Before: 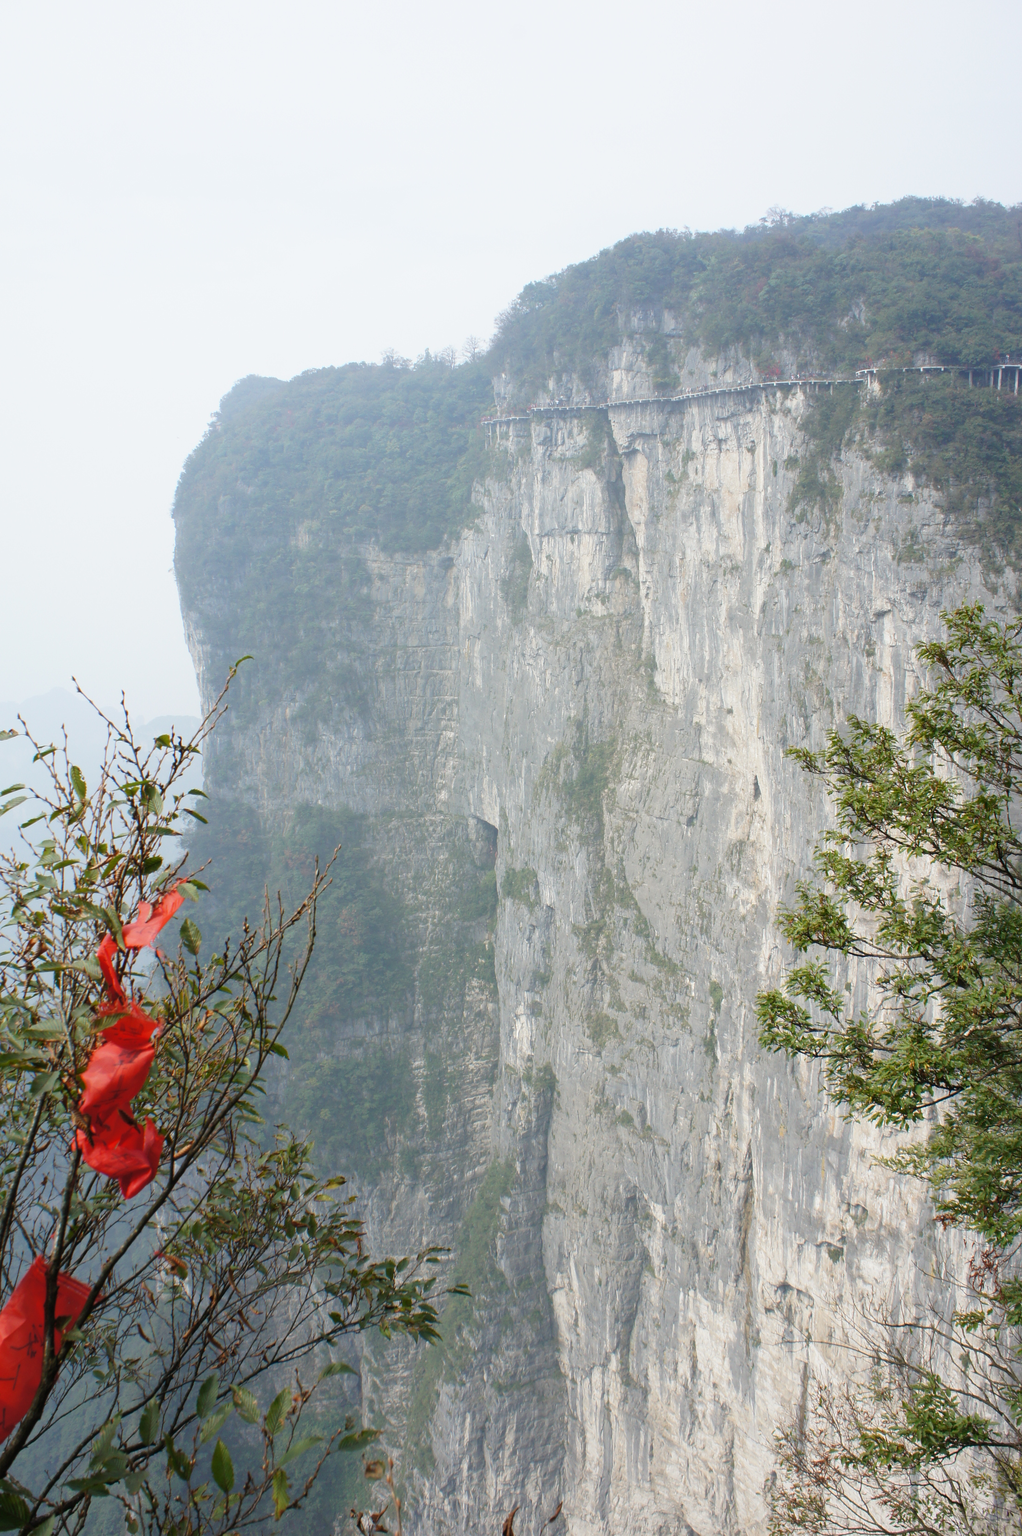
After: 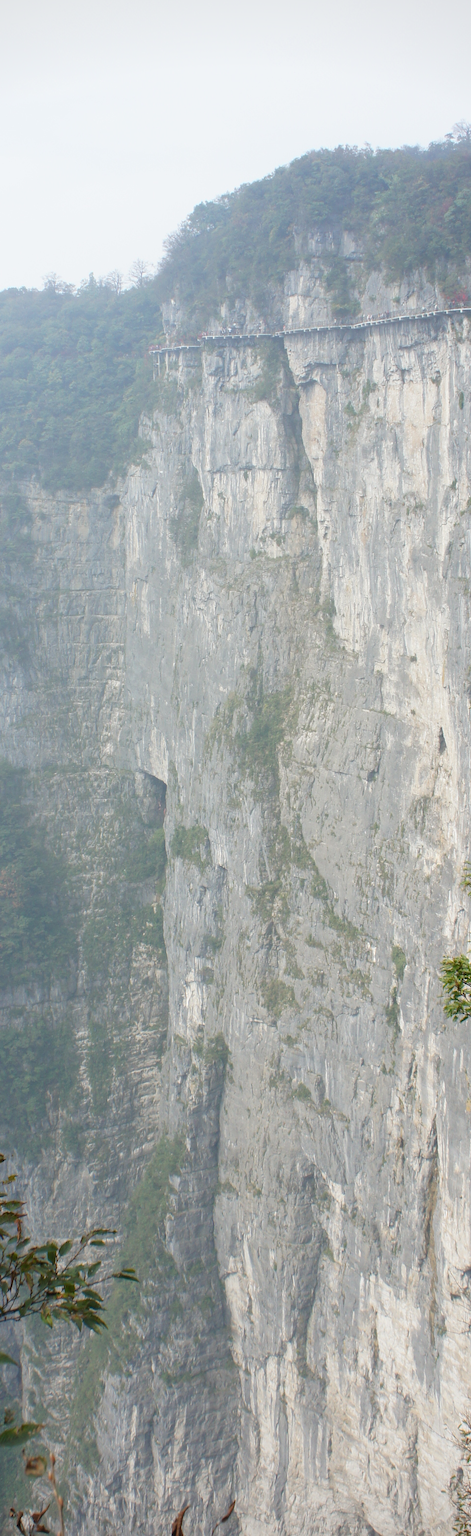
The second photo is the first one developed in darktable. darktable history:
vignetting: fall-off start 91.19%
crop: left 33.452%, top 6.025%, right 23.155%
color balance: output saturation 98.5%
